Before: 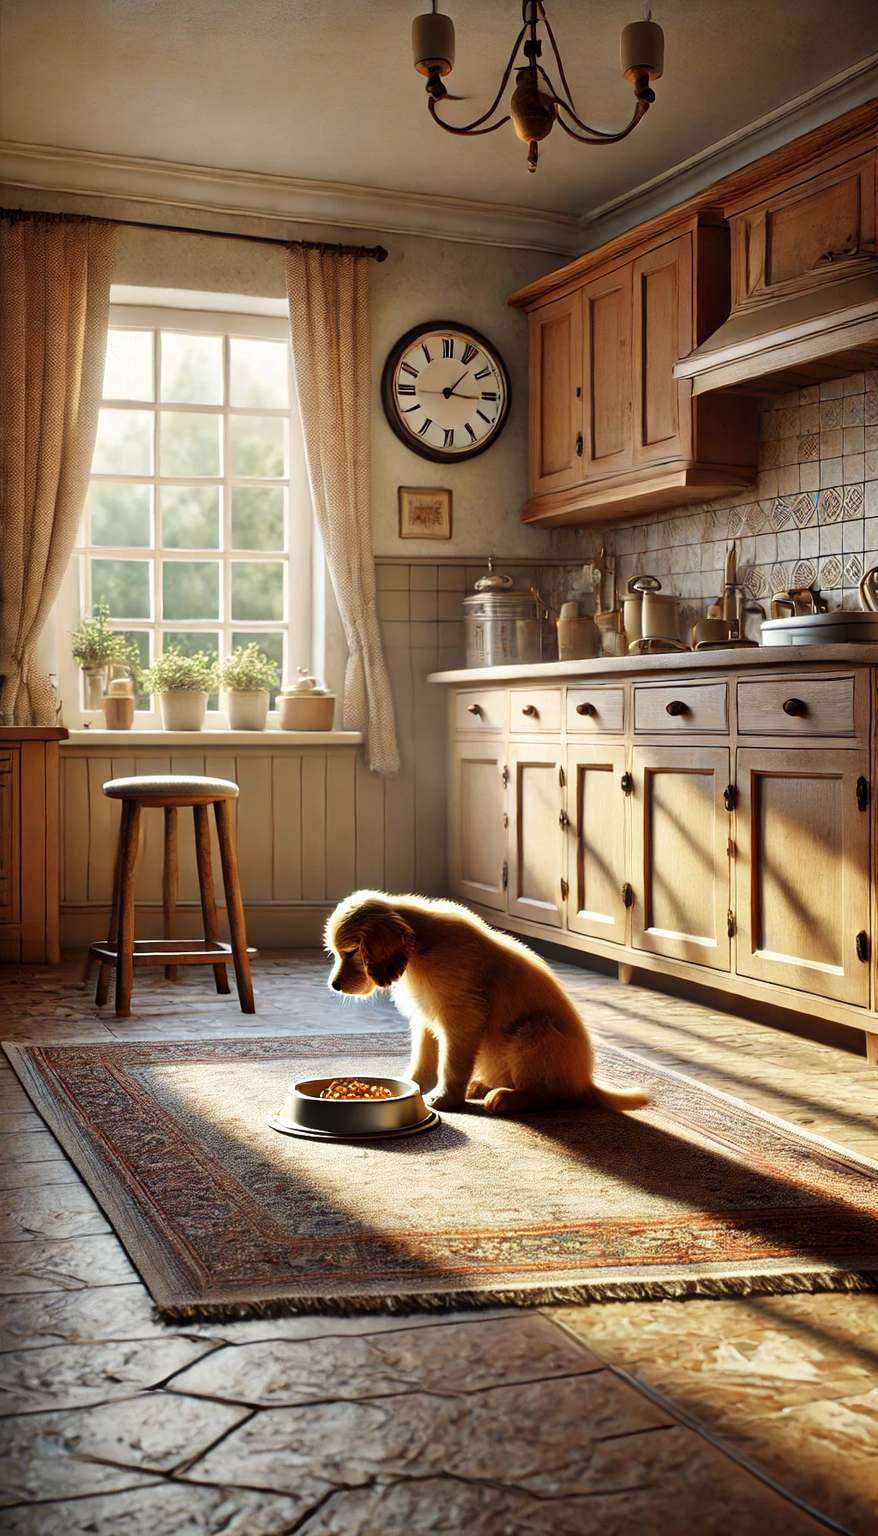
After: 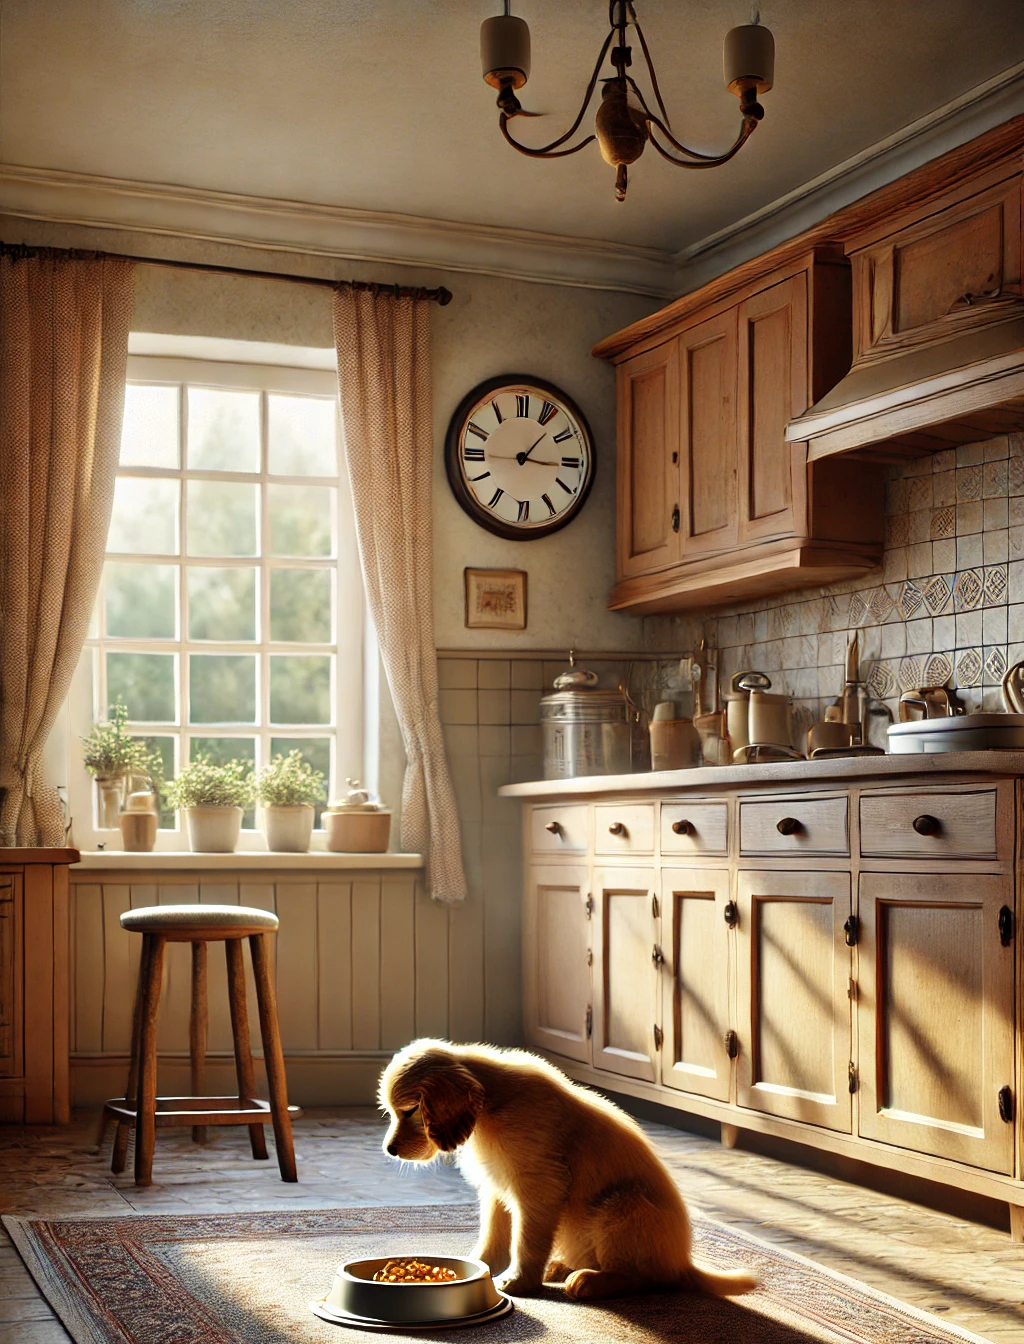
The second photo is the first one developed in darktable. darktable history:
crop: bottom 24.988%
exposure: compensate highlight preservation false
tone equalizer: on, module defaults
